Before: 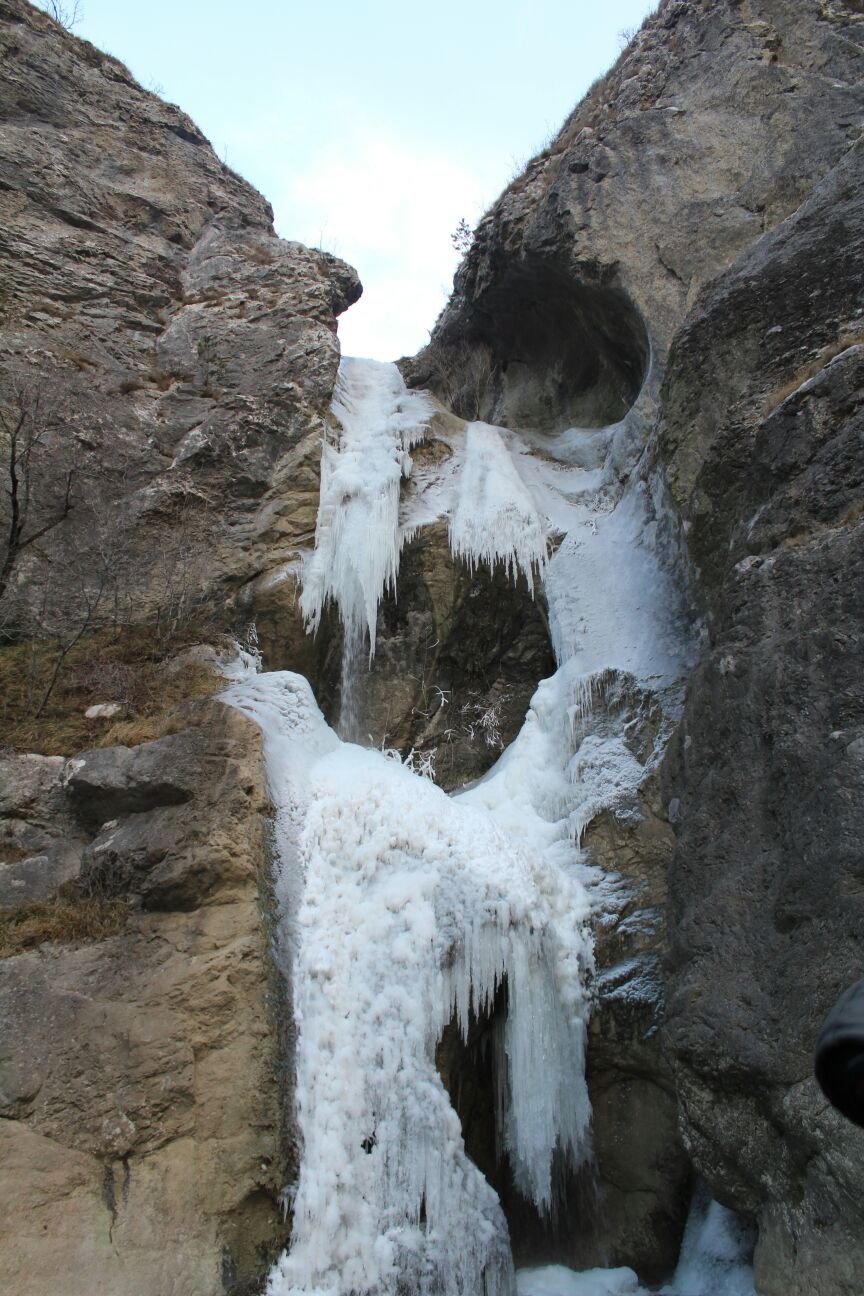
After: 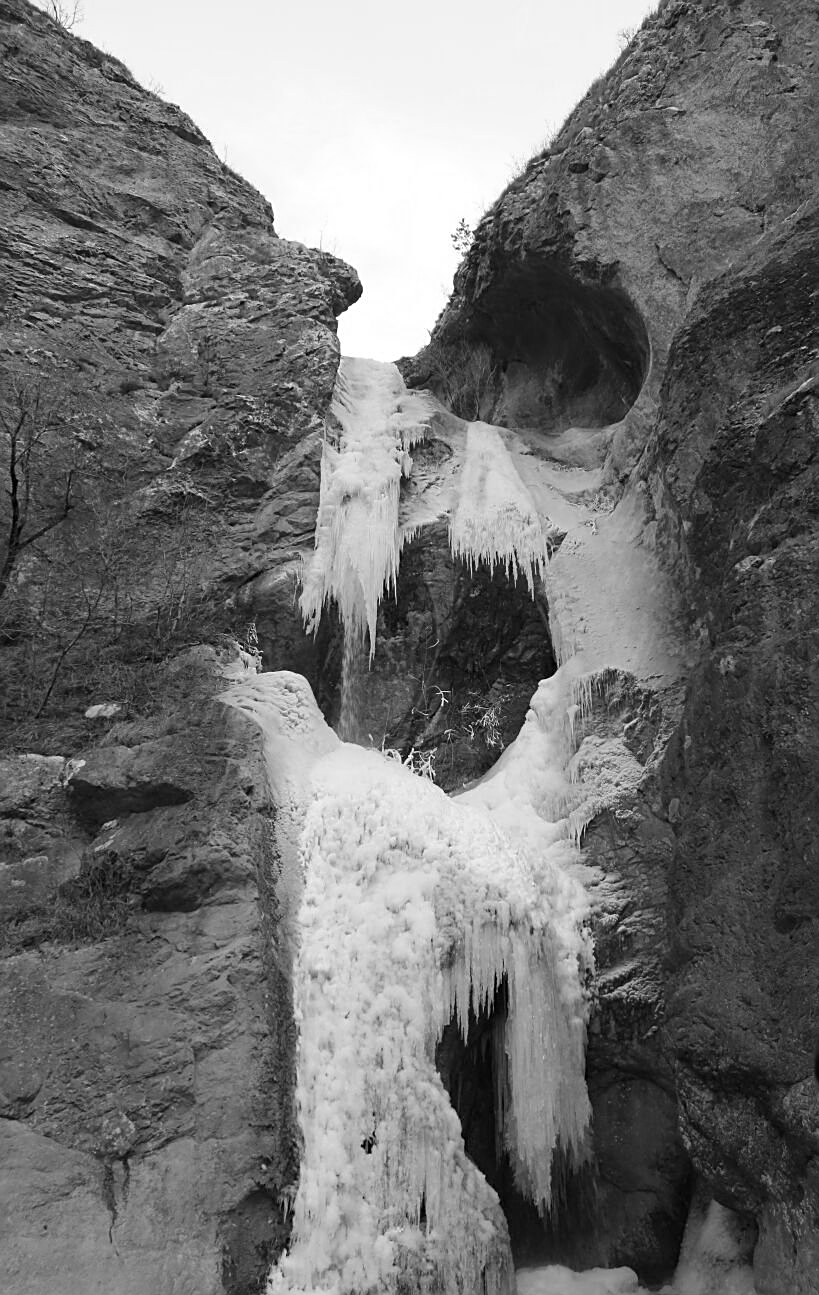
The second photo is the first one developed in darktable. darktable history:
sharpen: on, module defaults
monochrome: size 1
crop and rotate: right 5.167%
